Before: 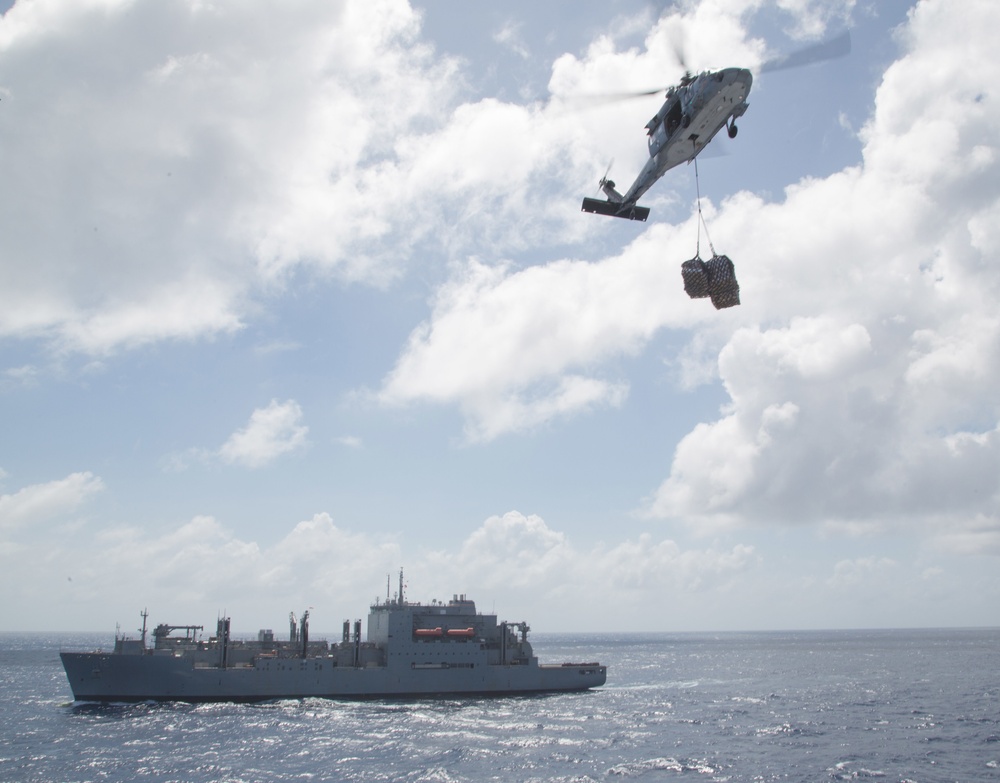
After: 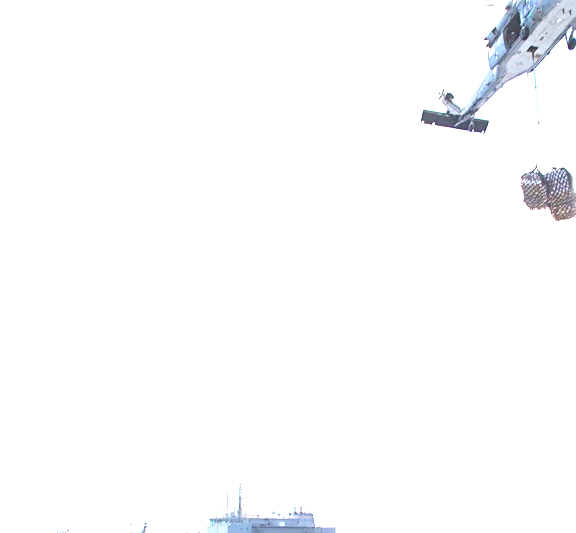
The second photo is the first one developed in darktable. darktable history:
crop: left 16.182%, top 11.327%, right 26.185%, bottom 20.529%
color balance rgb: linear chroma grading › global chroma 15.063%, perceptual saturation grading › global saturation 30.618%, global vibrance 14.669%
exposure: exposure 2.007 EV, compensate highlight preservation false
shadows and highlights: shadows -1.47, highlights 39.11
sharpen: on, module defaults
